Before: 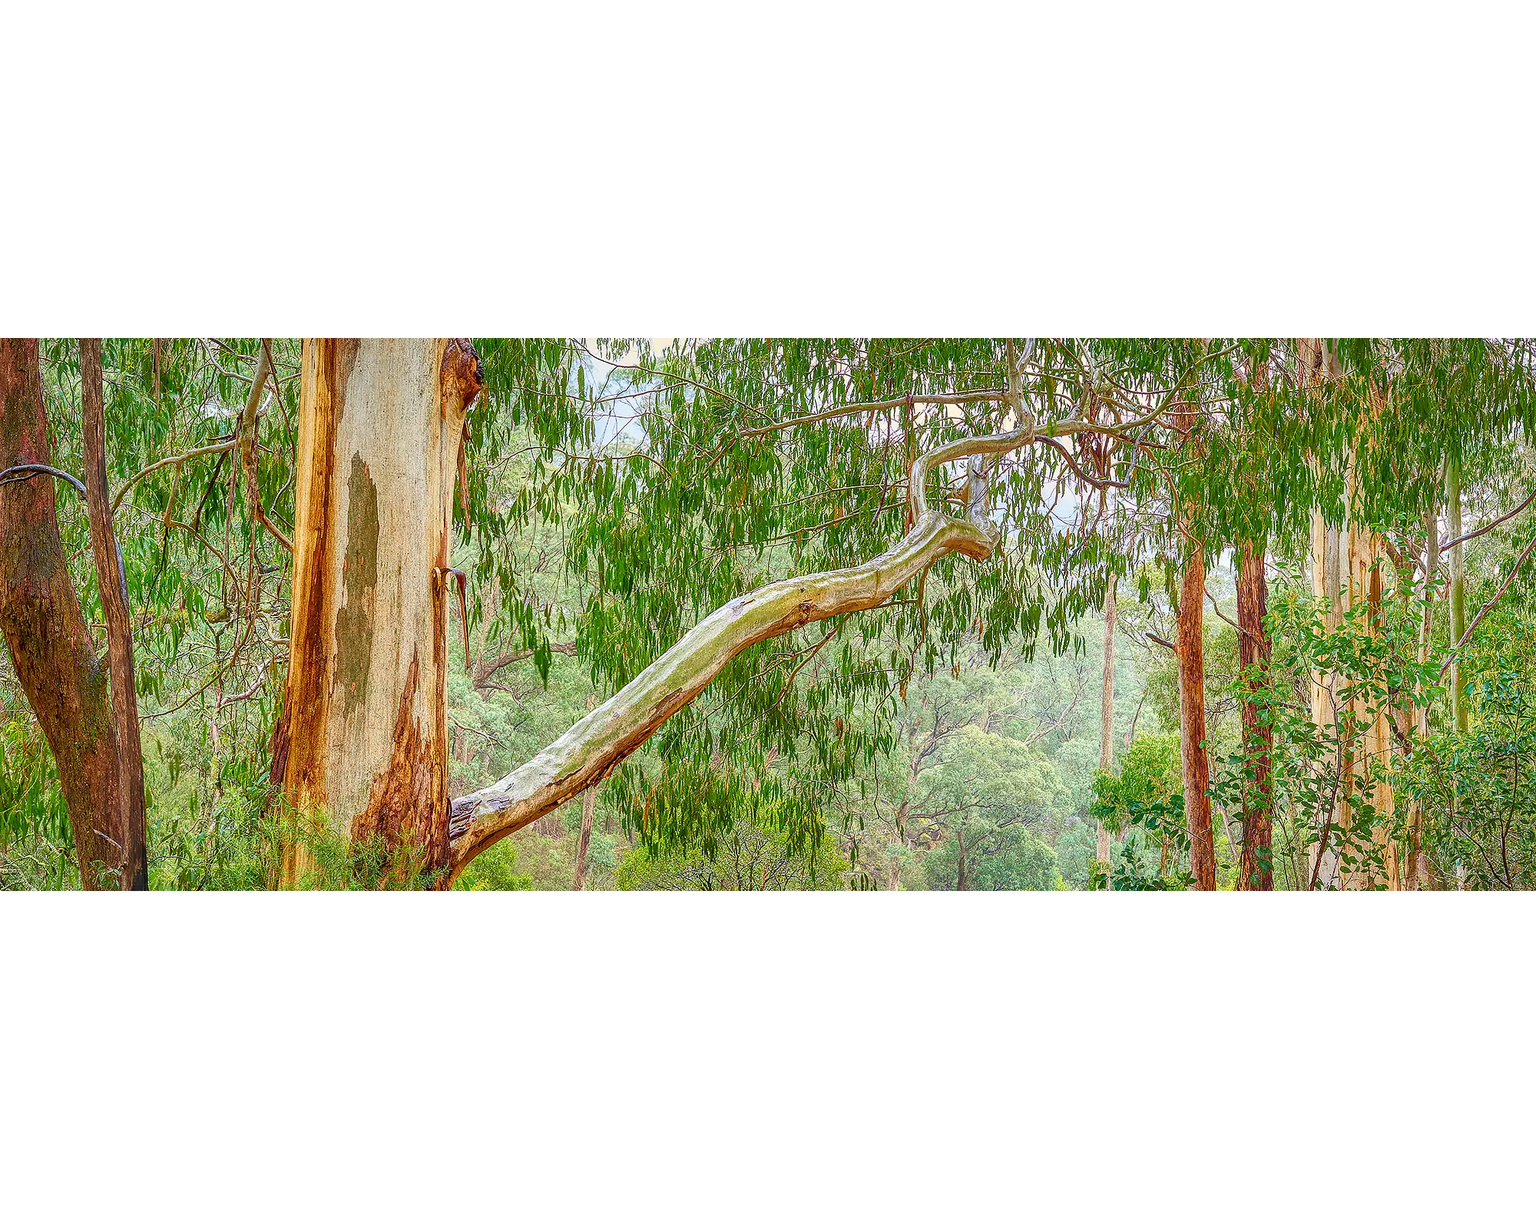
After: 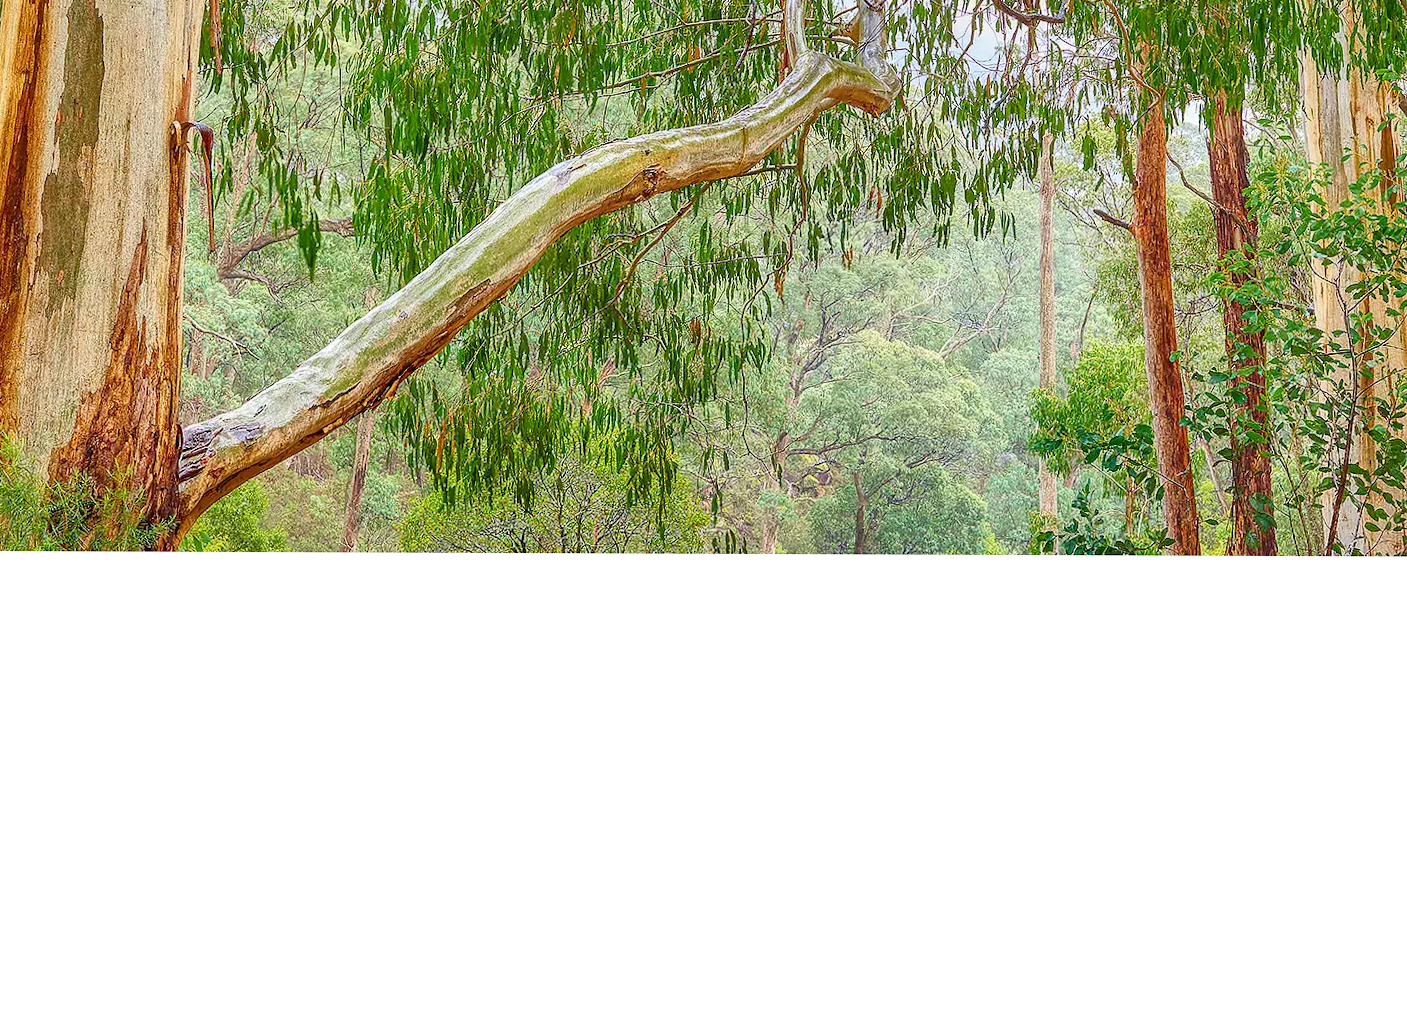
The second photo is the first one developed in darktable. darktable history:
rotate and perspective: rotation 0.215°, lens shift (vertical) -0.139, crop left 0.069, crop right 0.939, crop top 0.002, crop bottom 0.996
crop and rotate: left 17.299%, top 35.115%, right 7.015%, bottom 1.024%
